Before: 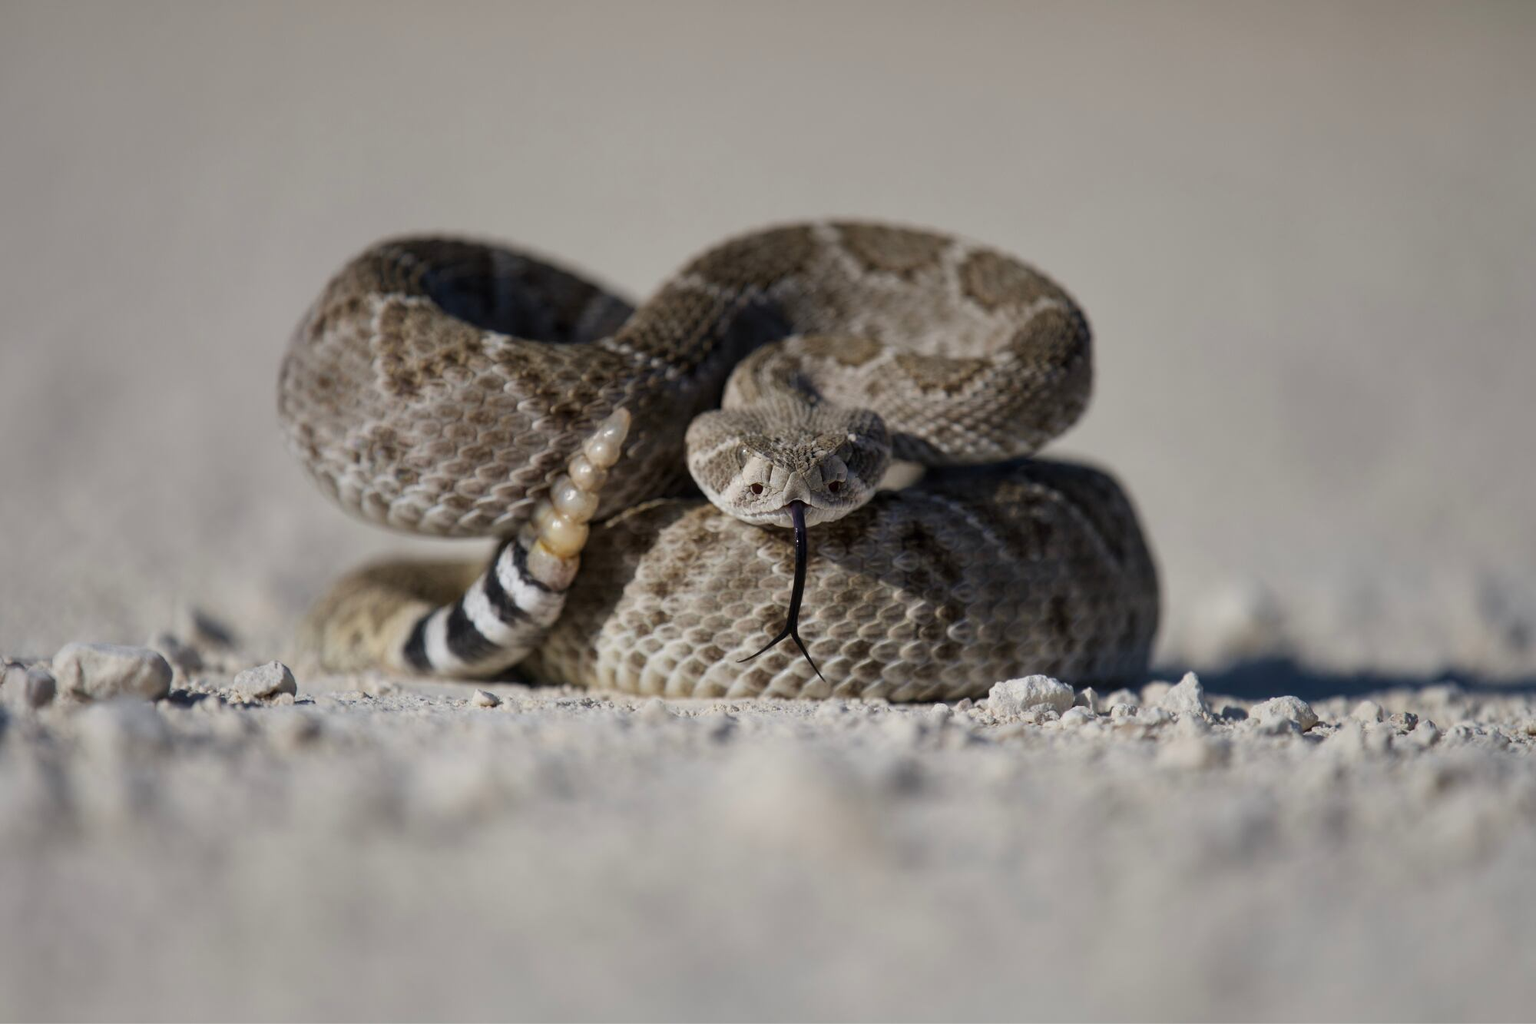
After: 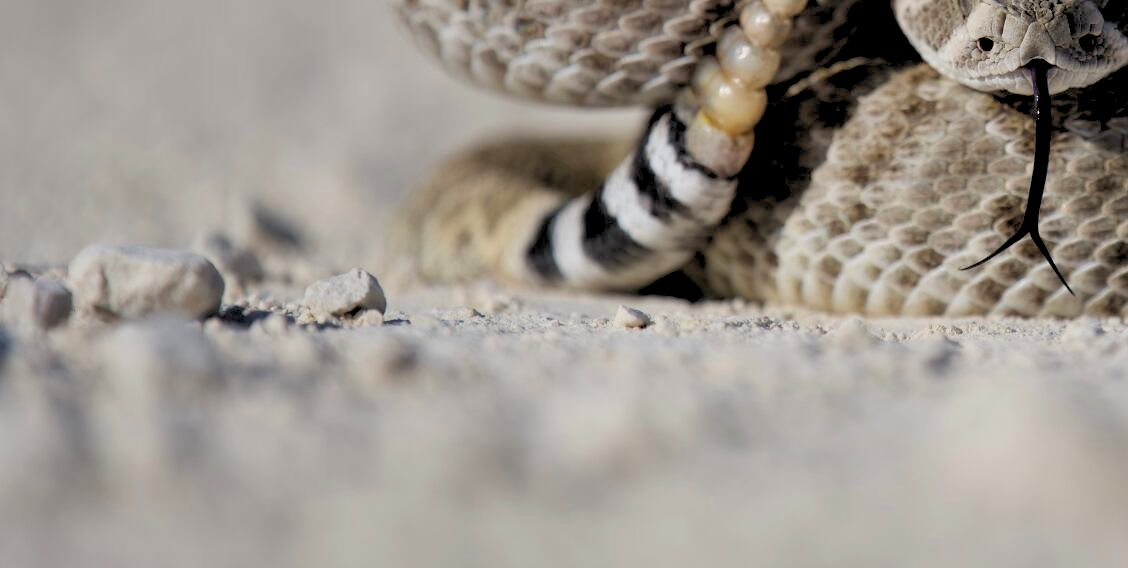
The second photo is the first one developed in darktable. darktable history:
exposure: black level correction 0.001, exposure -0.2 EV, compensate highlight preservation false
contrast brightness saturation: contrast 0.03, brightness 0.06, saturation 0.13
rgb levels: levels [[0.013, 0.434, 0.89], [0, 0.5, 1], [0, 0.5, 1]]
crop: top 44.483%, right 43.593%, bottom 12.892%
